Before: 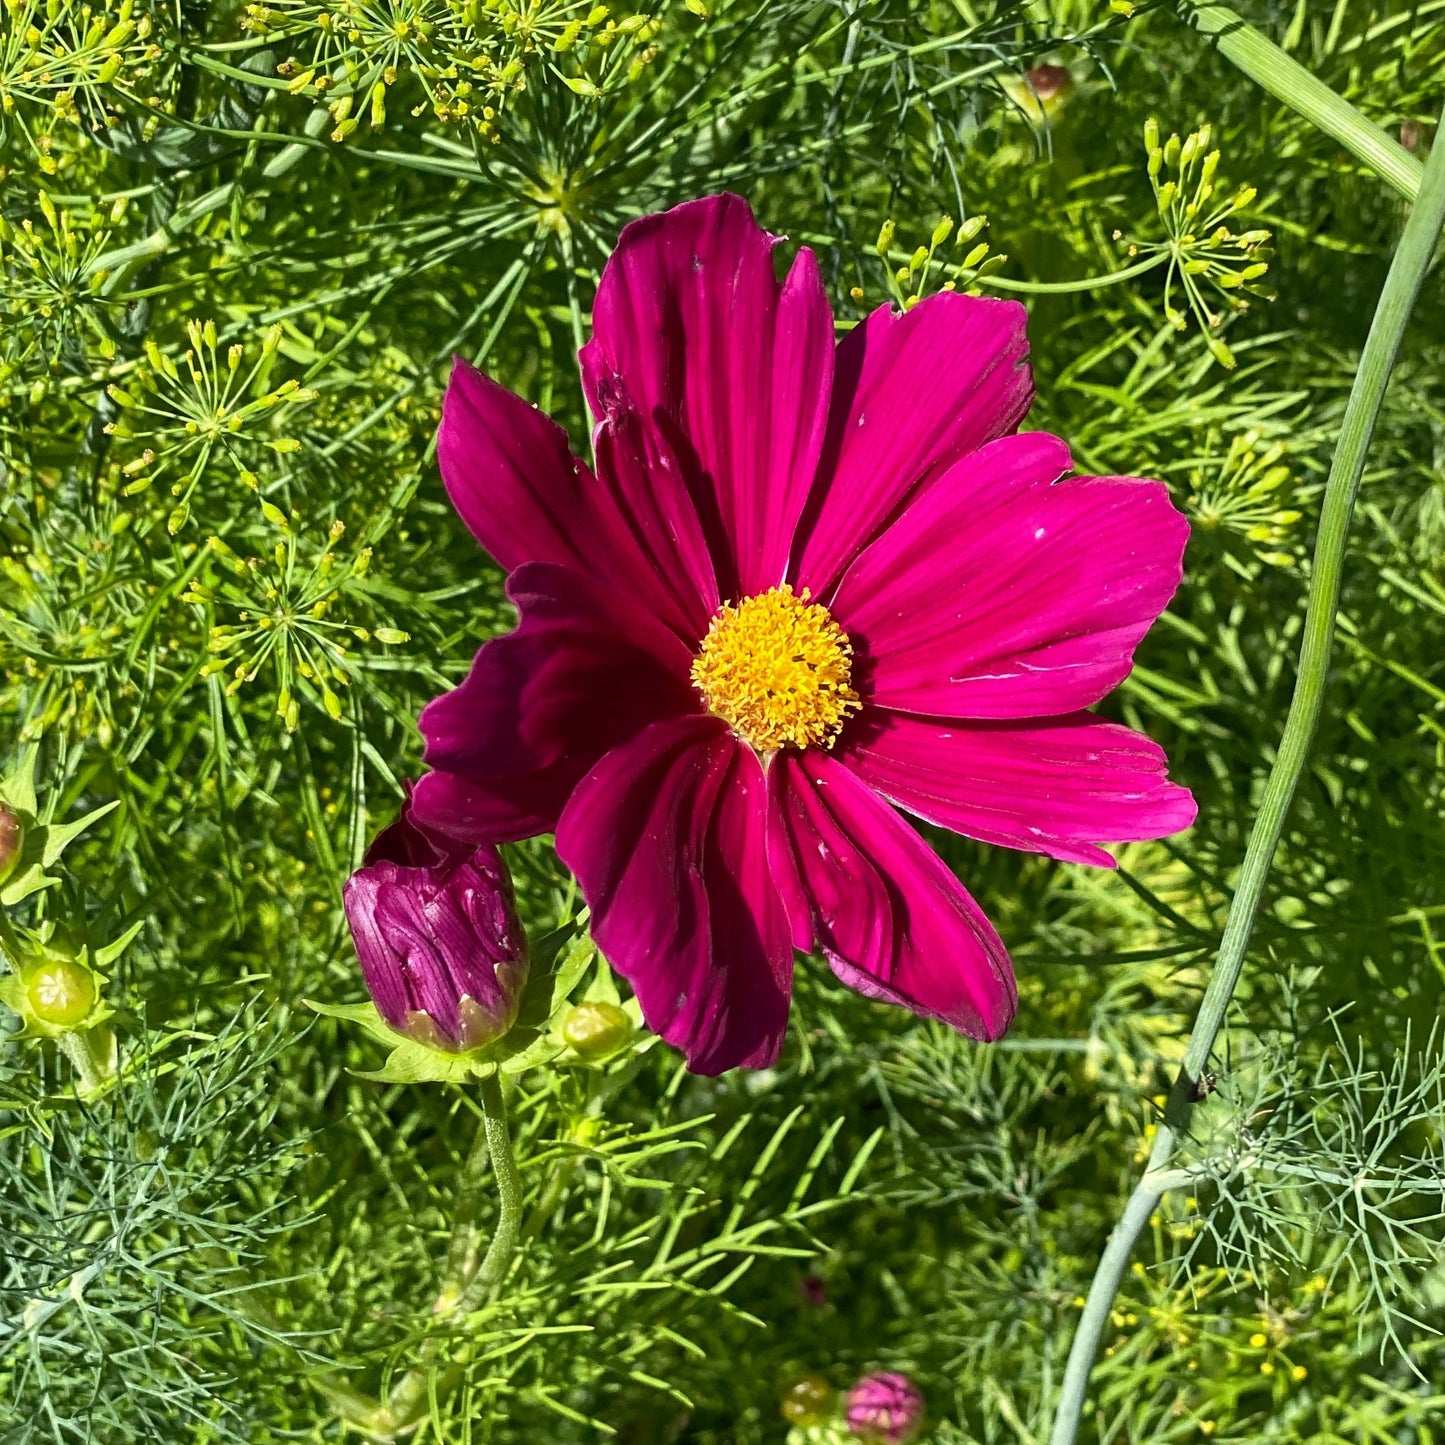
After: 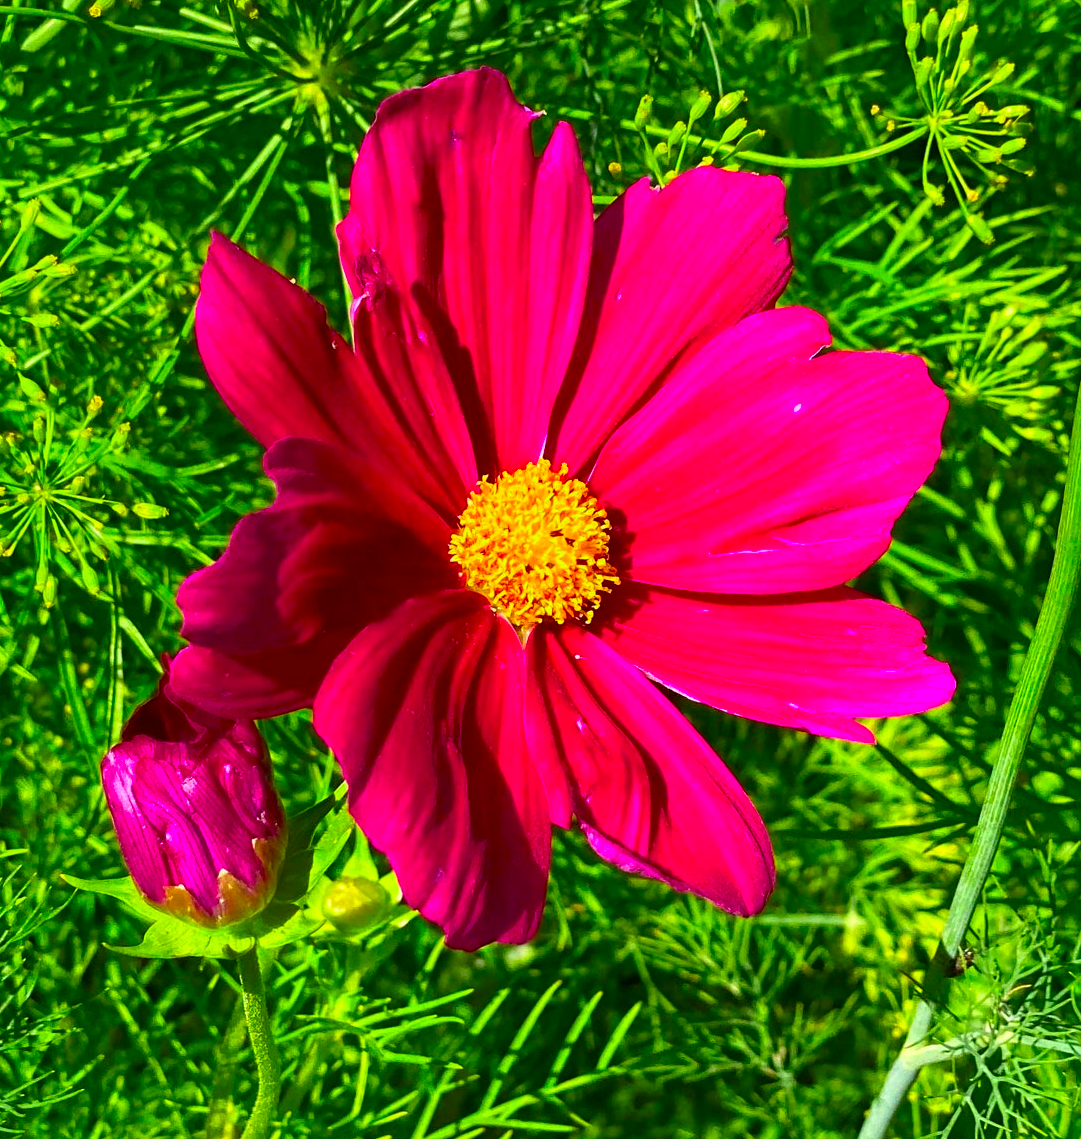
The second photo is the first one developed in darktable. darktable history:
color correction: saturation 2.15
crop: left 16.768%, top 8.653%, right 8.362%, bottom 12.485%
